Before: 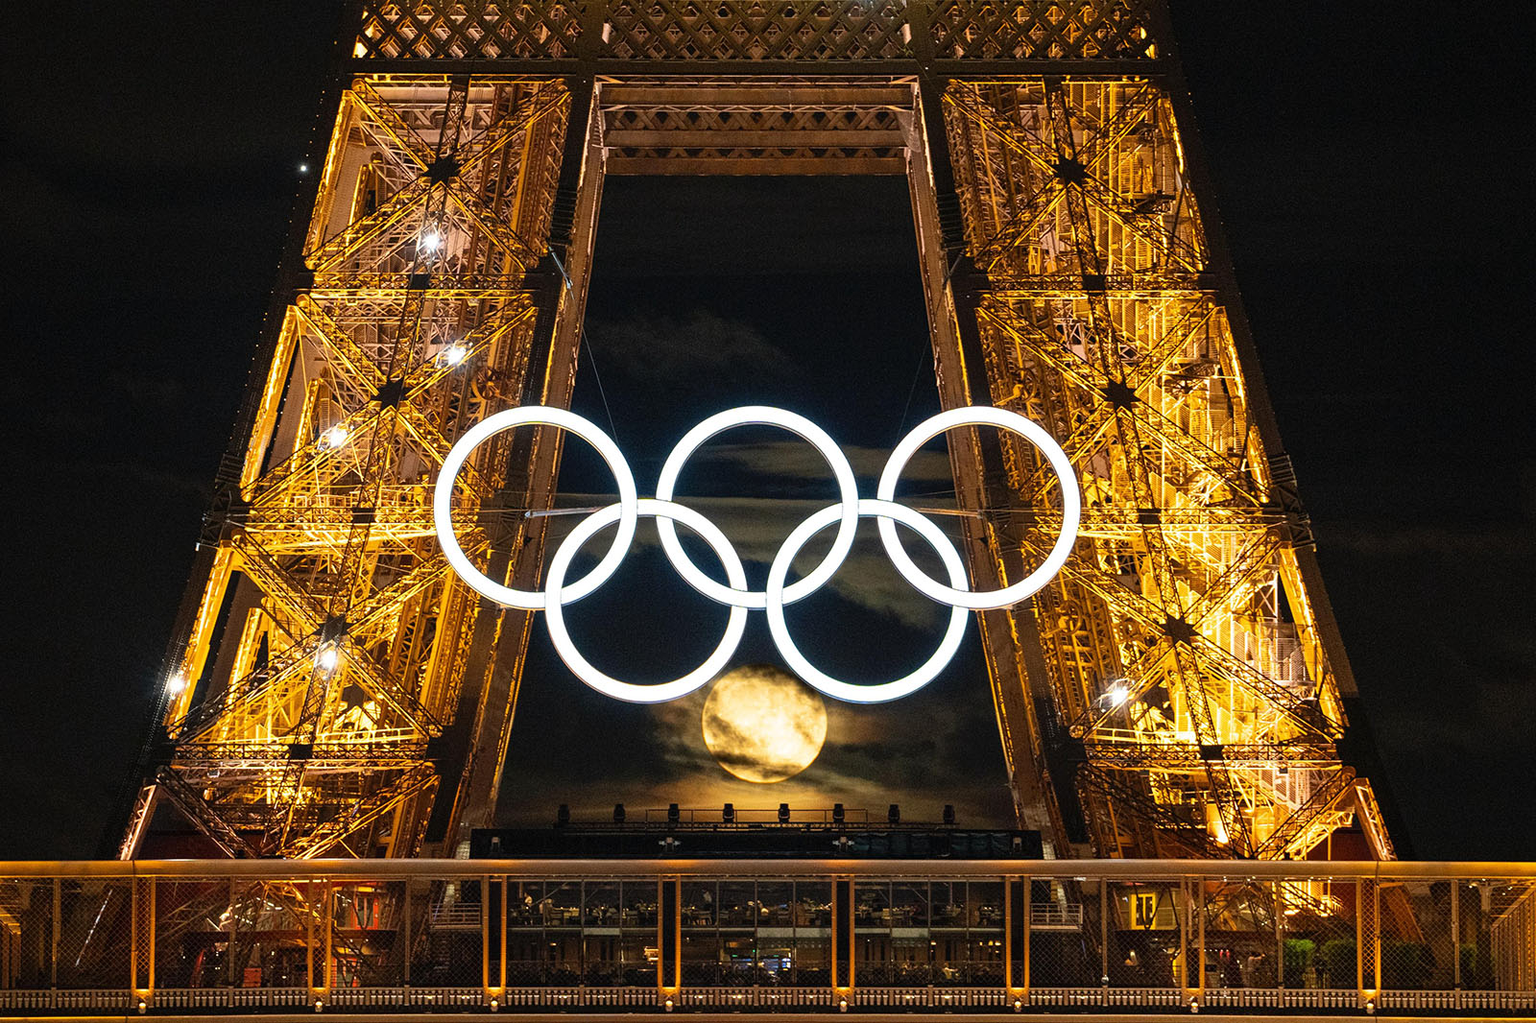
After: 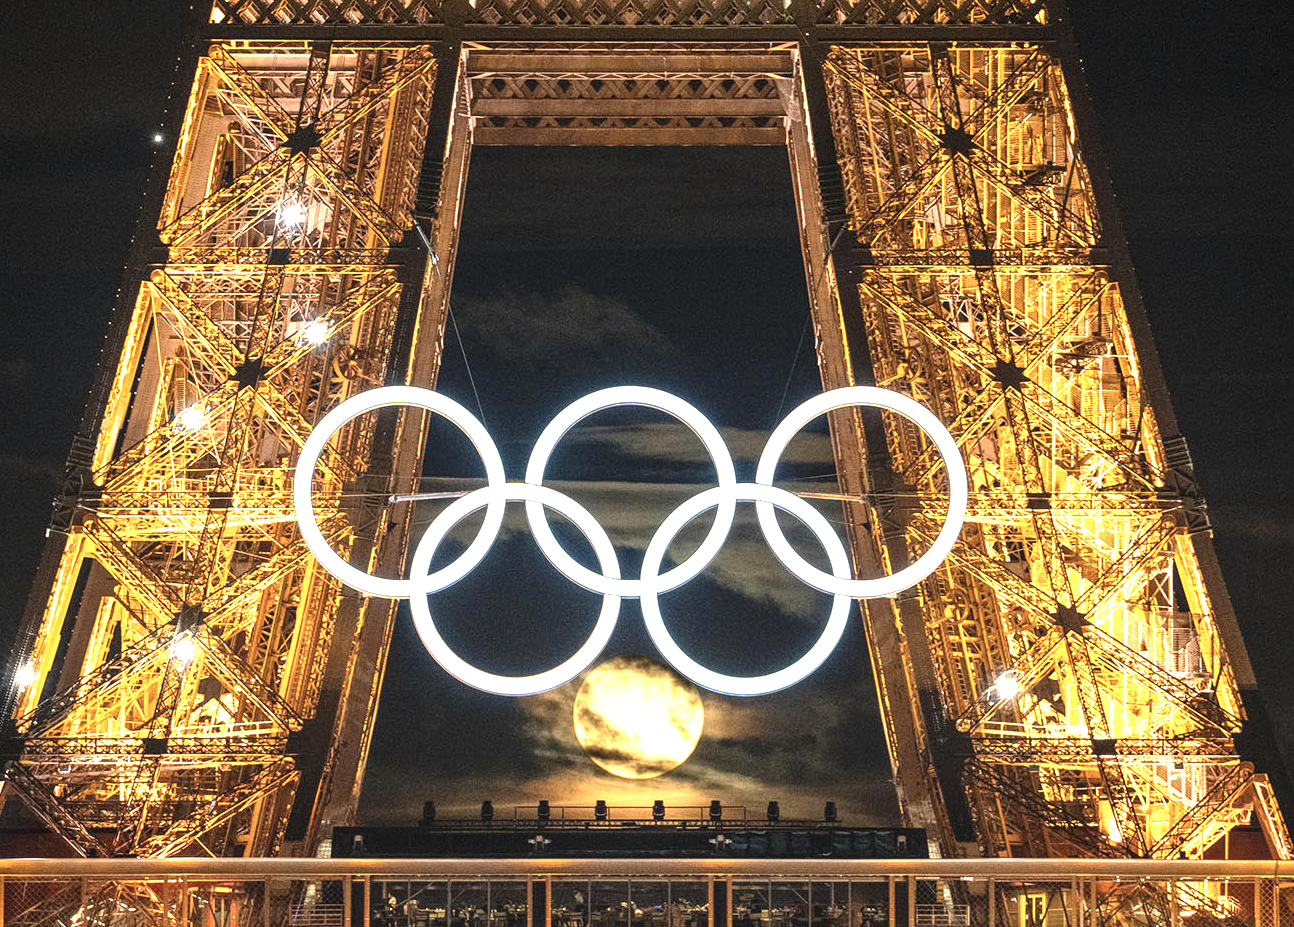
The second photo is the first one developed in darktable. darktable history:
crop: left 9.929%, top 3.475%, right 9.188%, bottom 9.529%
contrast brightness saturation: contrast 0.06, brightness -0.01, saturation -0.23
exposure: black level correction 0, exposure 1.173 EV, compensate exposure bias true, compensate highlight preservation false
local contrast: detail 110%
